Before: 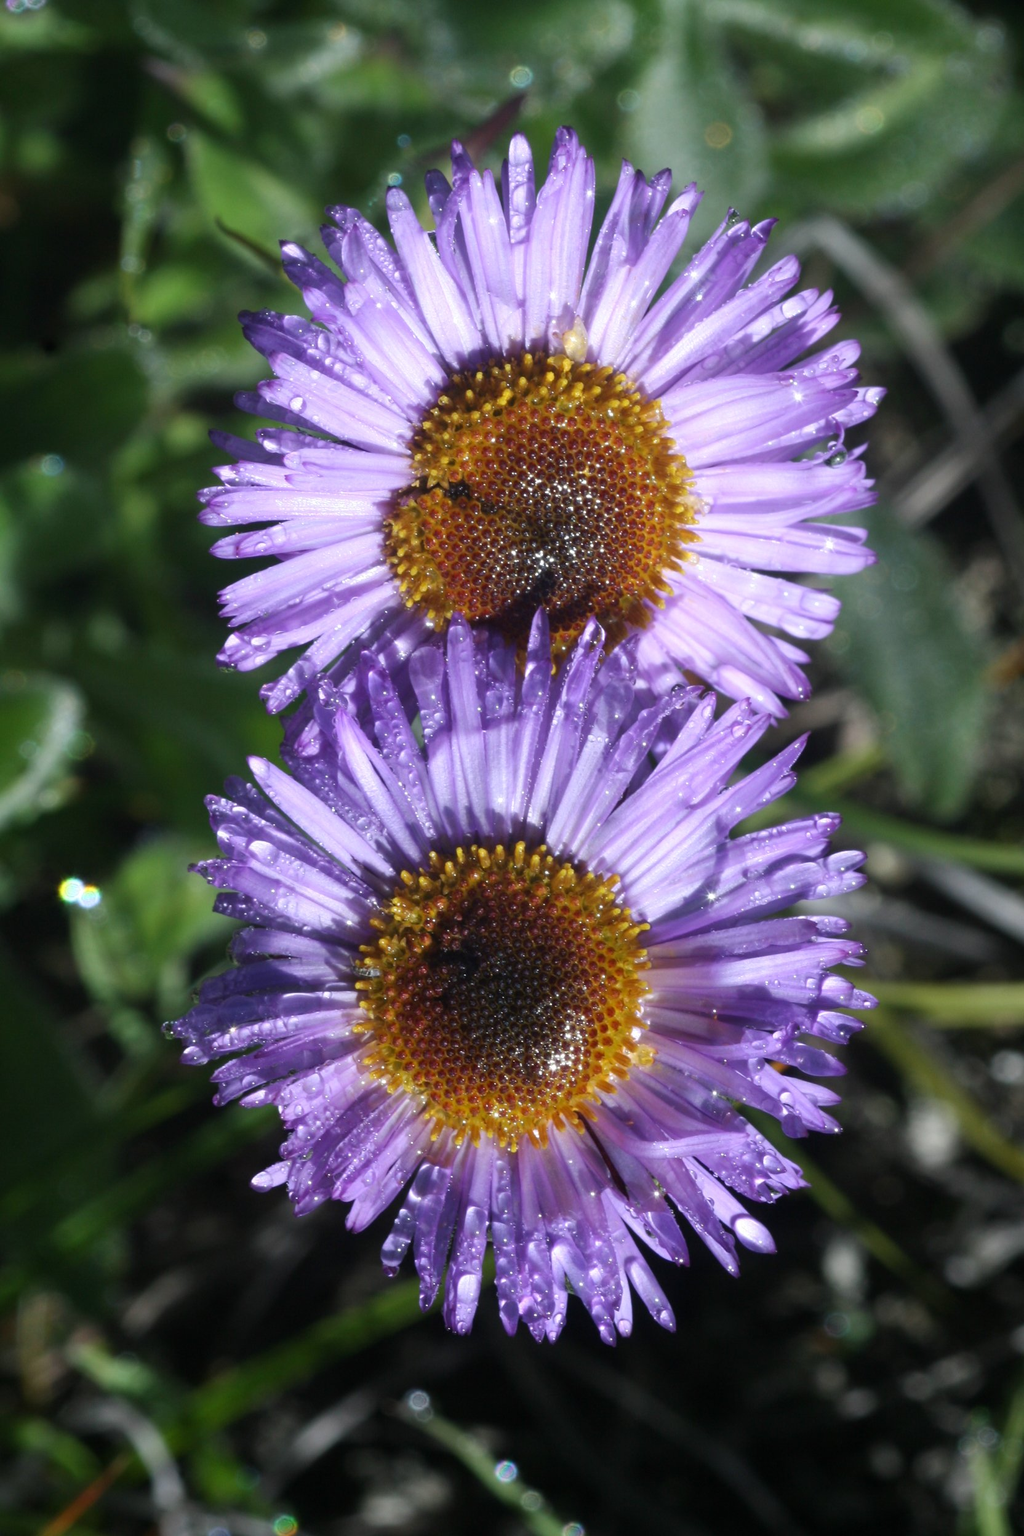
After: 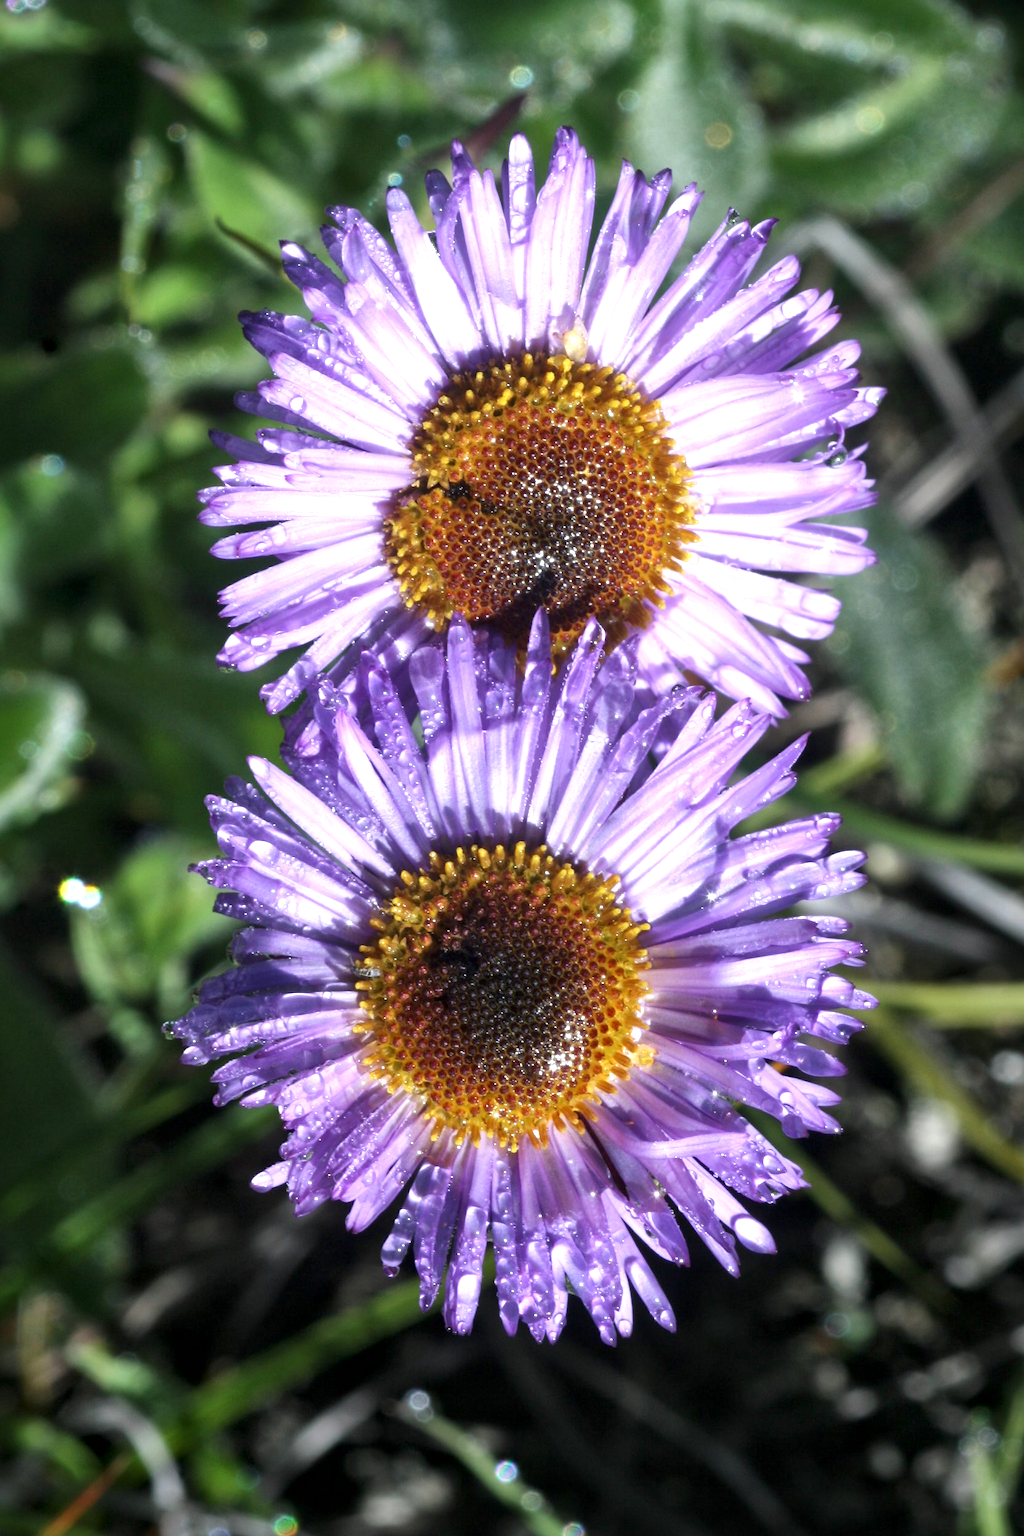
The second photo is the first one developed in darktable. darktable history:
local contrast: mode bilateral grid, contrast 20, coarseness 50, detail 149%, midtone range 0.2
exposure: exposure 0.565 EV, compensate exposure bias true, compensate highlight preservation false
